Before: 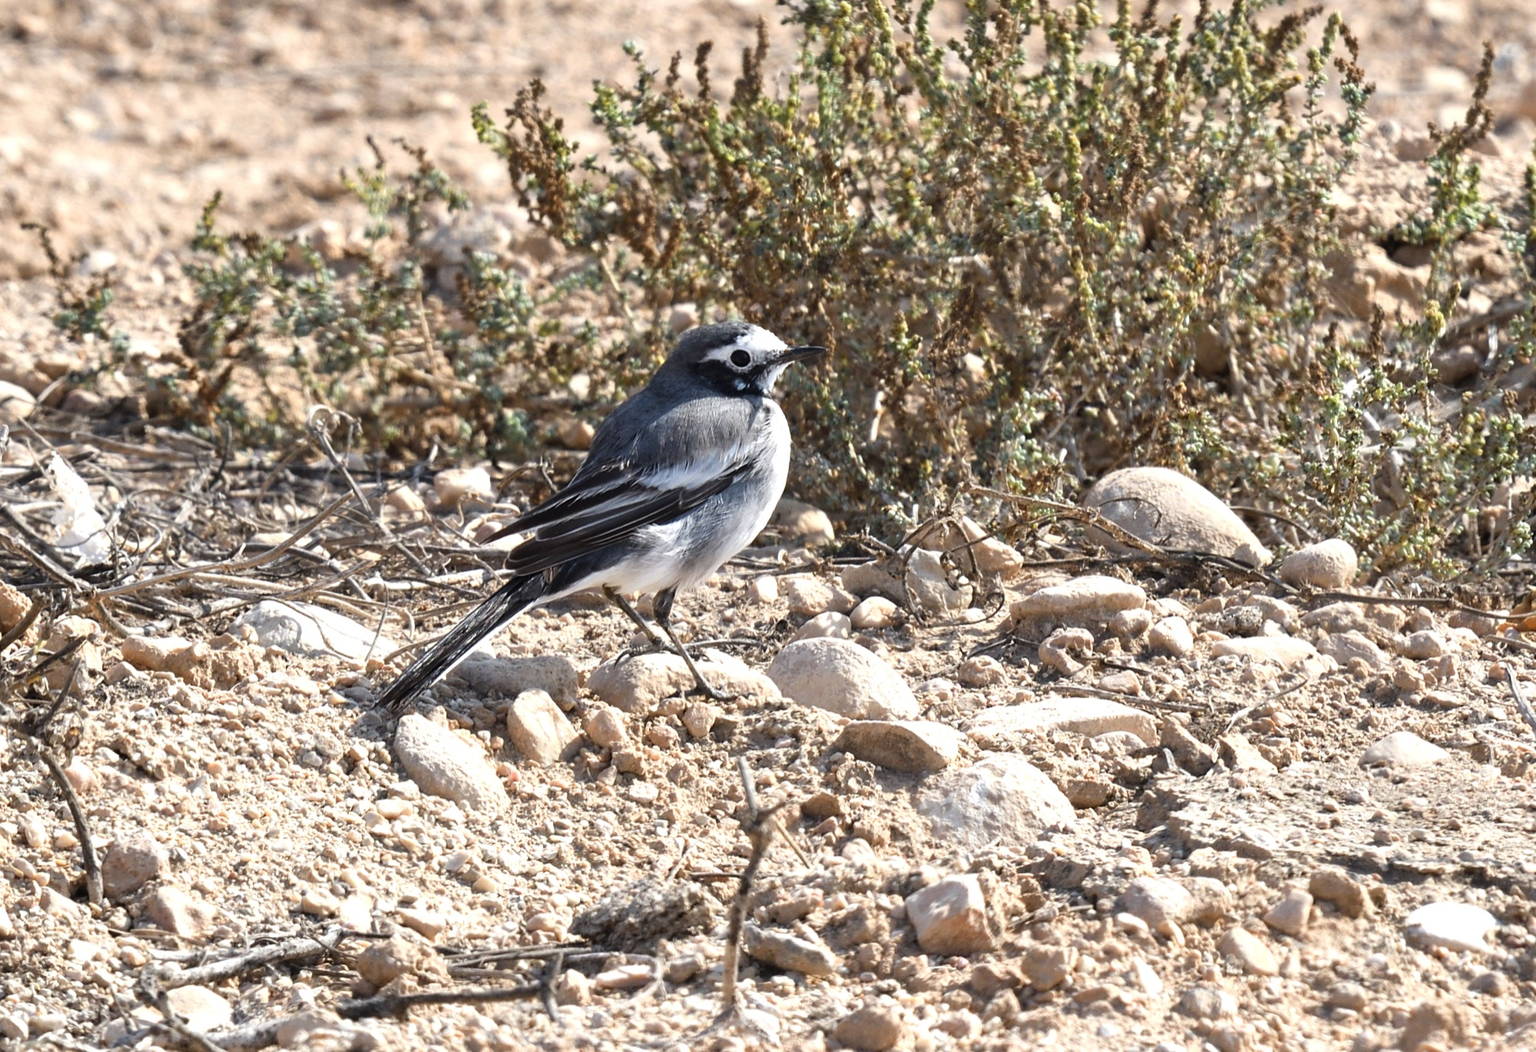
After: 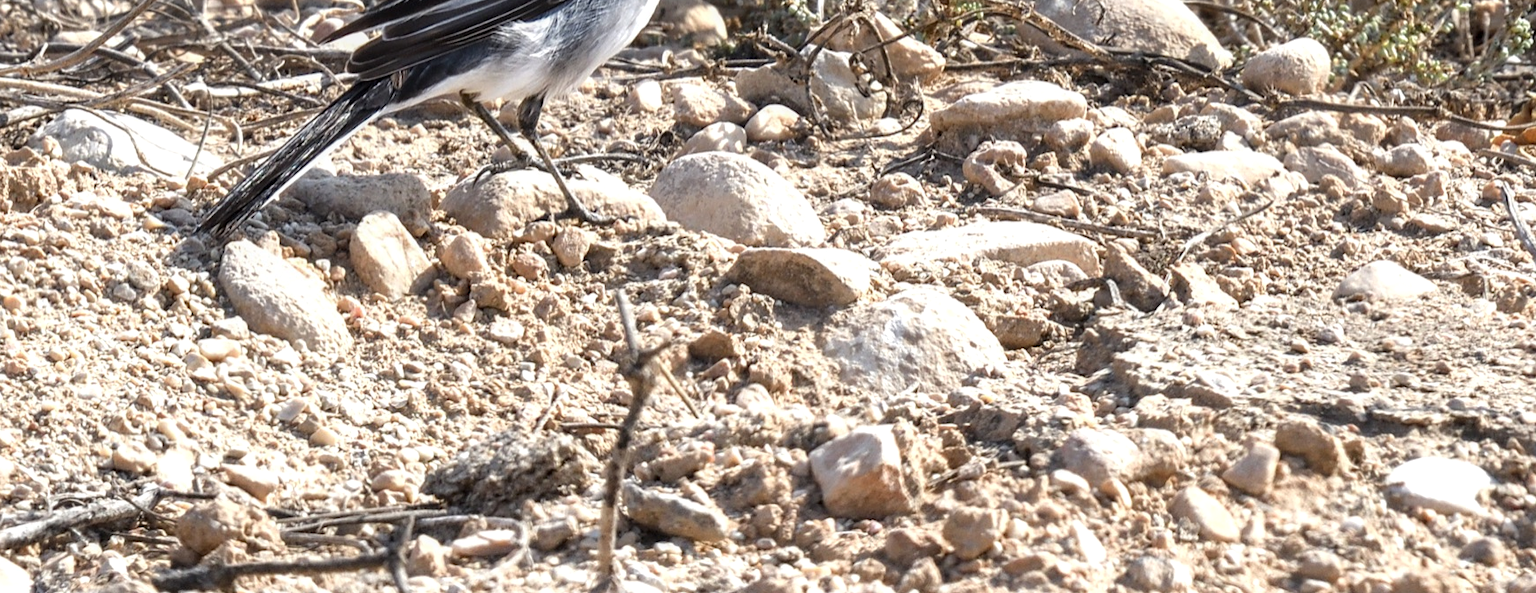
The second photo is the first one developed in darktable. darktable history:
crop and rotate: left 13.306%, top 48.129%, bottom 2.928%
local contrast: on, module defaults
